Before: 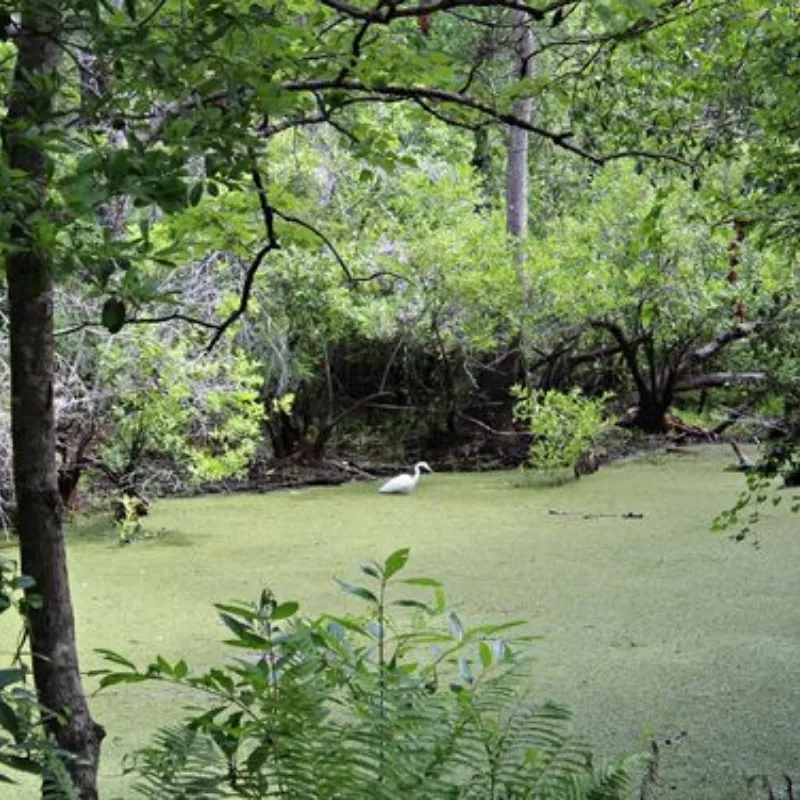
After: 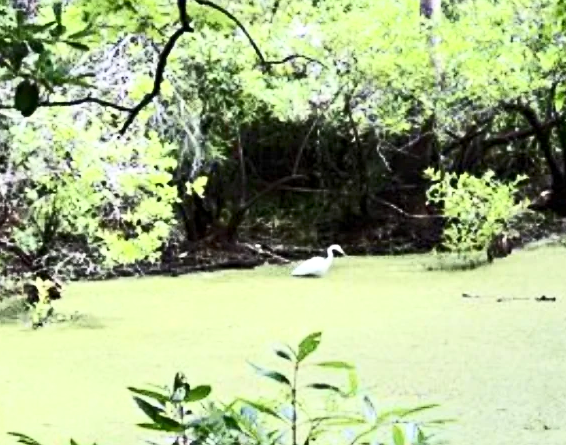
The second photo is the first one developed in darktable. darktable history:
local contrast: highlights 104%, shadows 103%, detail 119%, midtone range 0.2
contrast brightness saturation: contrast 0.629, brightness 0.326, saturation 0.136
crop: left 10.912%, top 27.225%, right 18.244%, bottom 17.075%
